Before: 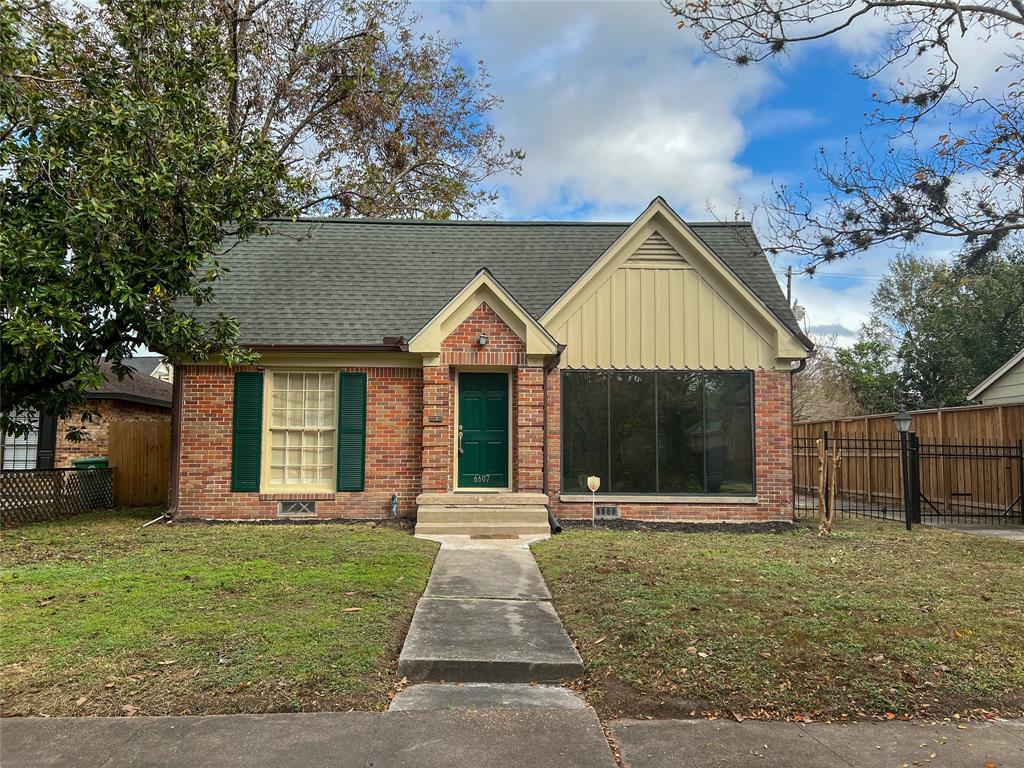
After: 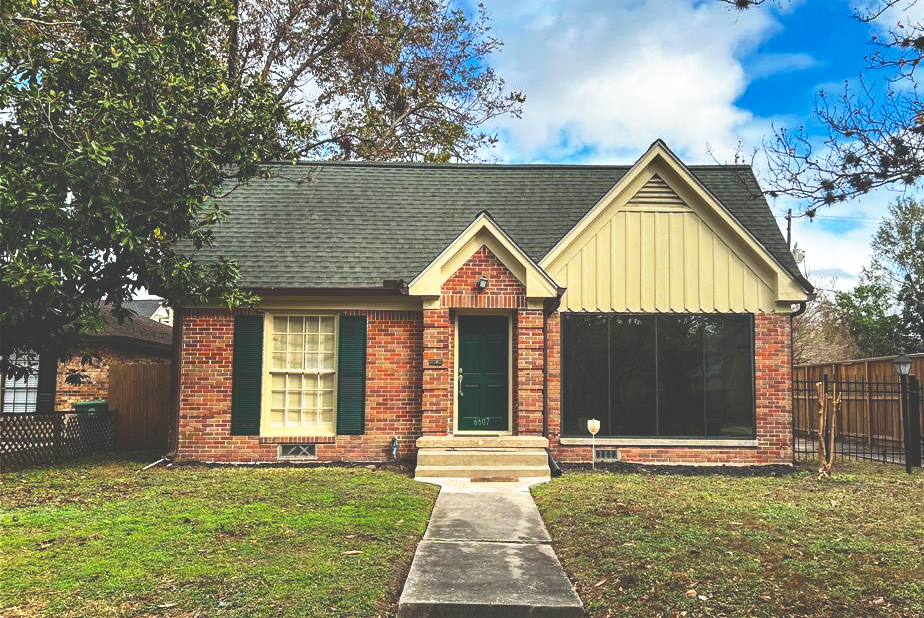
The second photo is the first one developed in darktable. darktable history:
base curve: curves: ch0 [(0, 0.036) (0.007, 0.037) (0.604, 0.887) (1, 1)], preserve colors none
shadows and highlights: soften with gaussian
crop: top 7.49%, right 9.717%, bottom 11.943%
